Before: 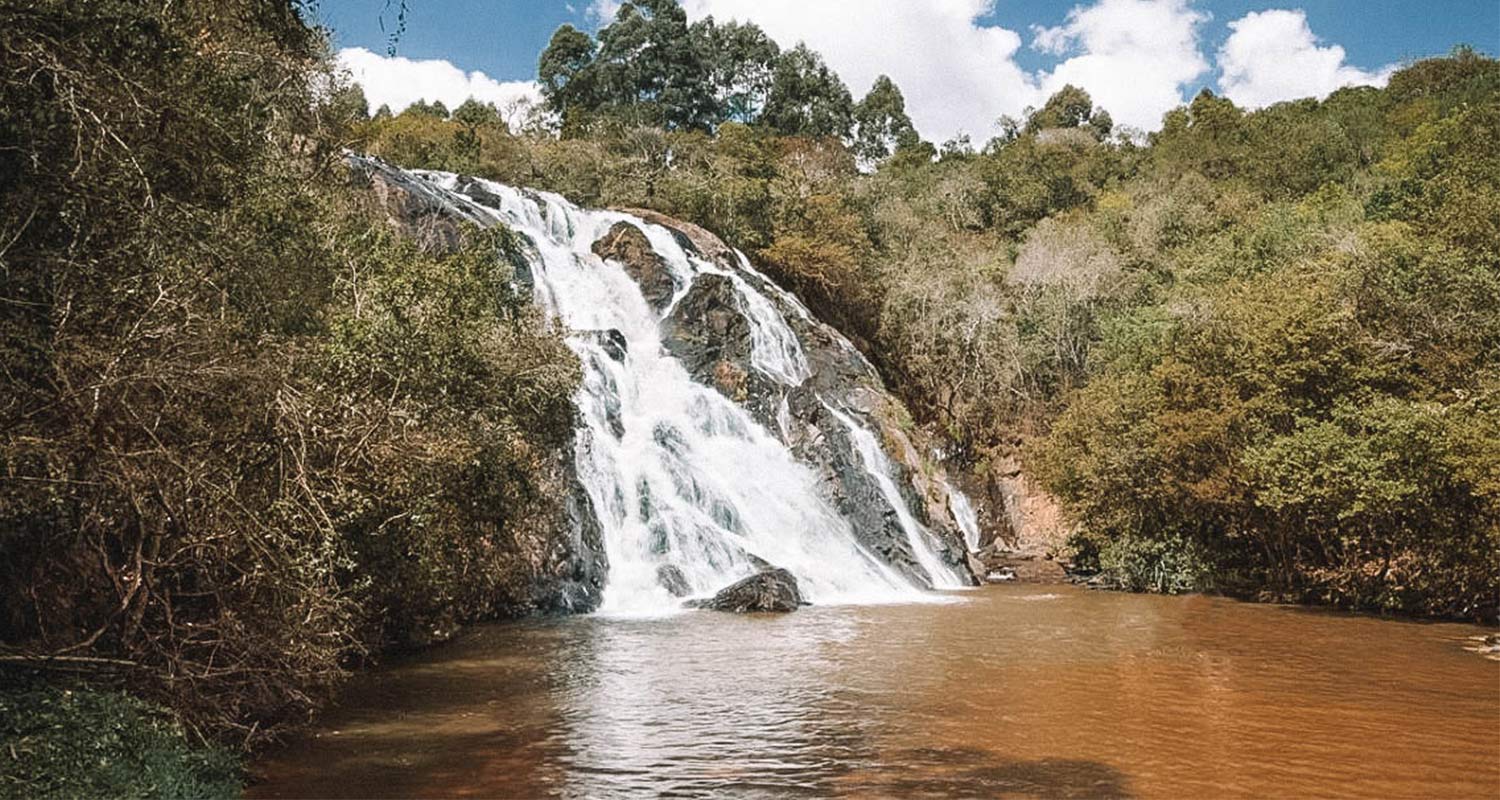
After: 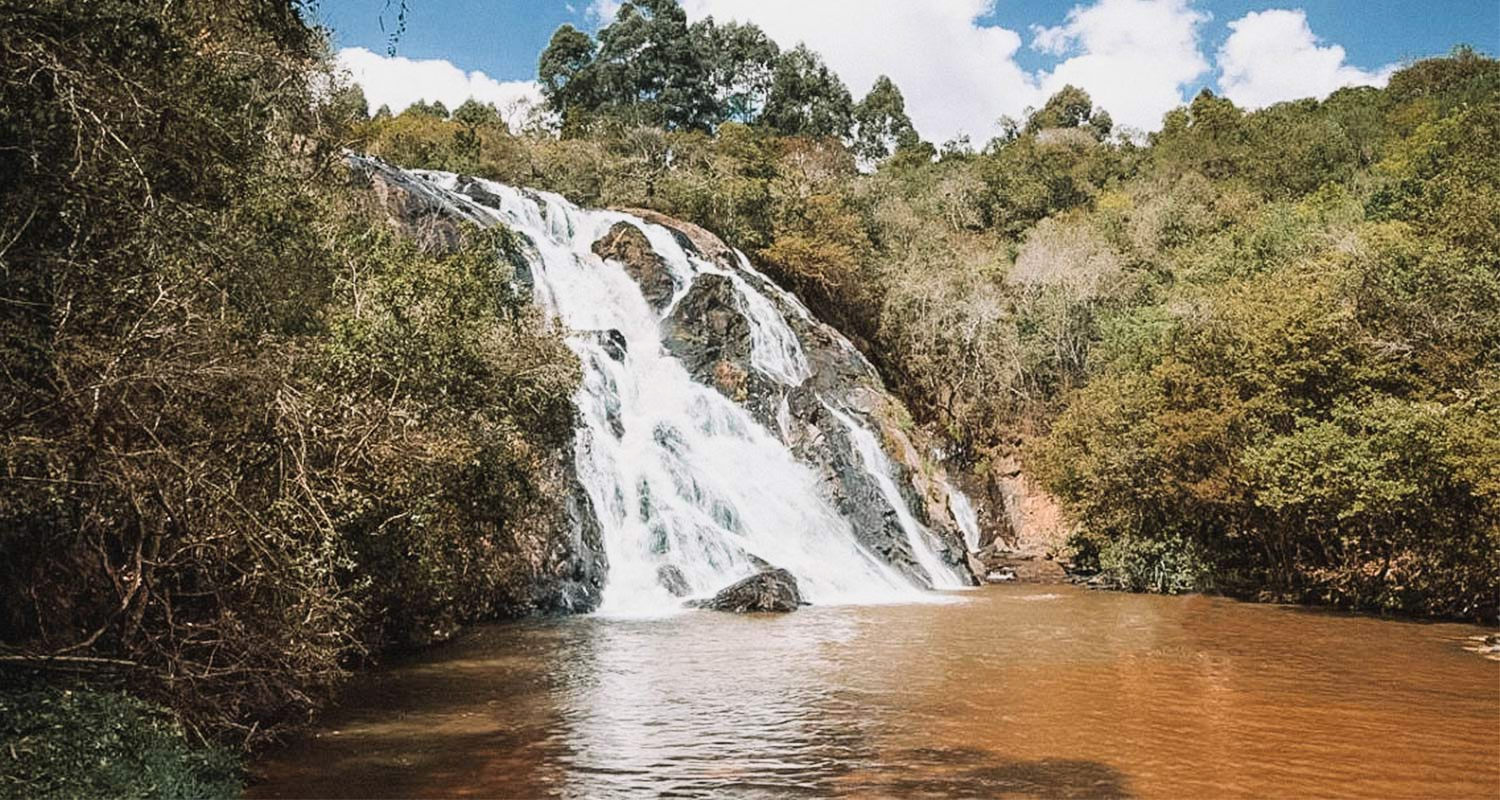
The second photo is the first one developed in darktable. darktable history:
tone curve: curves: ch0 [(0, 0.012) (0.052, 0.04) (0.107, 0.086) (0.269, 0.266) (0.471, 0.503) (0.731, 0.771) (0.921, 0.909) (0.999, 0.951)]; ch1 [(0, 0) (0.339, 0.298) (0.402, 0.363) (0.444, 0.415) (0.485, 0.469) (0.494, 0.493) (0.504, 0.501) (0.525, 0.534) (0.555, 0.593) (0.594, 0.648) (1, 1)]; ch2 [(0, 0) (0.48, 0.48) (0.504, 0.5) (0.535, 0.557) (0.581, 0.623) (0.649, 0.683) (0.824, 0.815) (1, 1)], color space Lab, linked channels, preserve colors none
